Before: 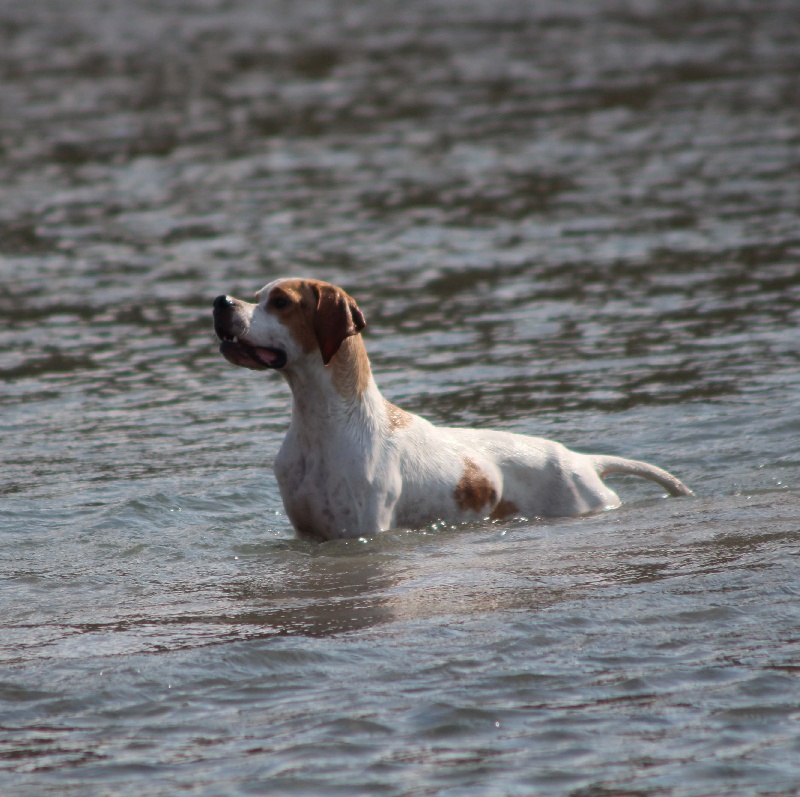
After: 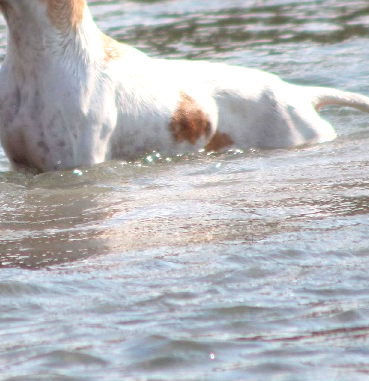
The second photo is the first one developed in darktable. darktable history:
levels: levels [0.036, 0.364, 0.827]
exposure: exposure 0.132 EV, compensate exposure bias true, compensate highlight preservation false
contrast brightness saturation: saturation -0.088
crop: left 35.704%, top 46.219%, right 18.147%, bottom 5.91%
